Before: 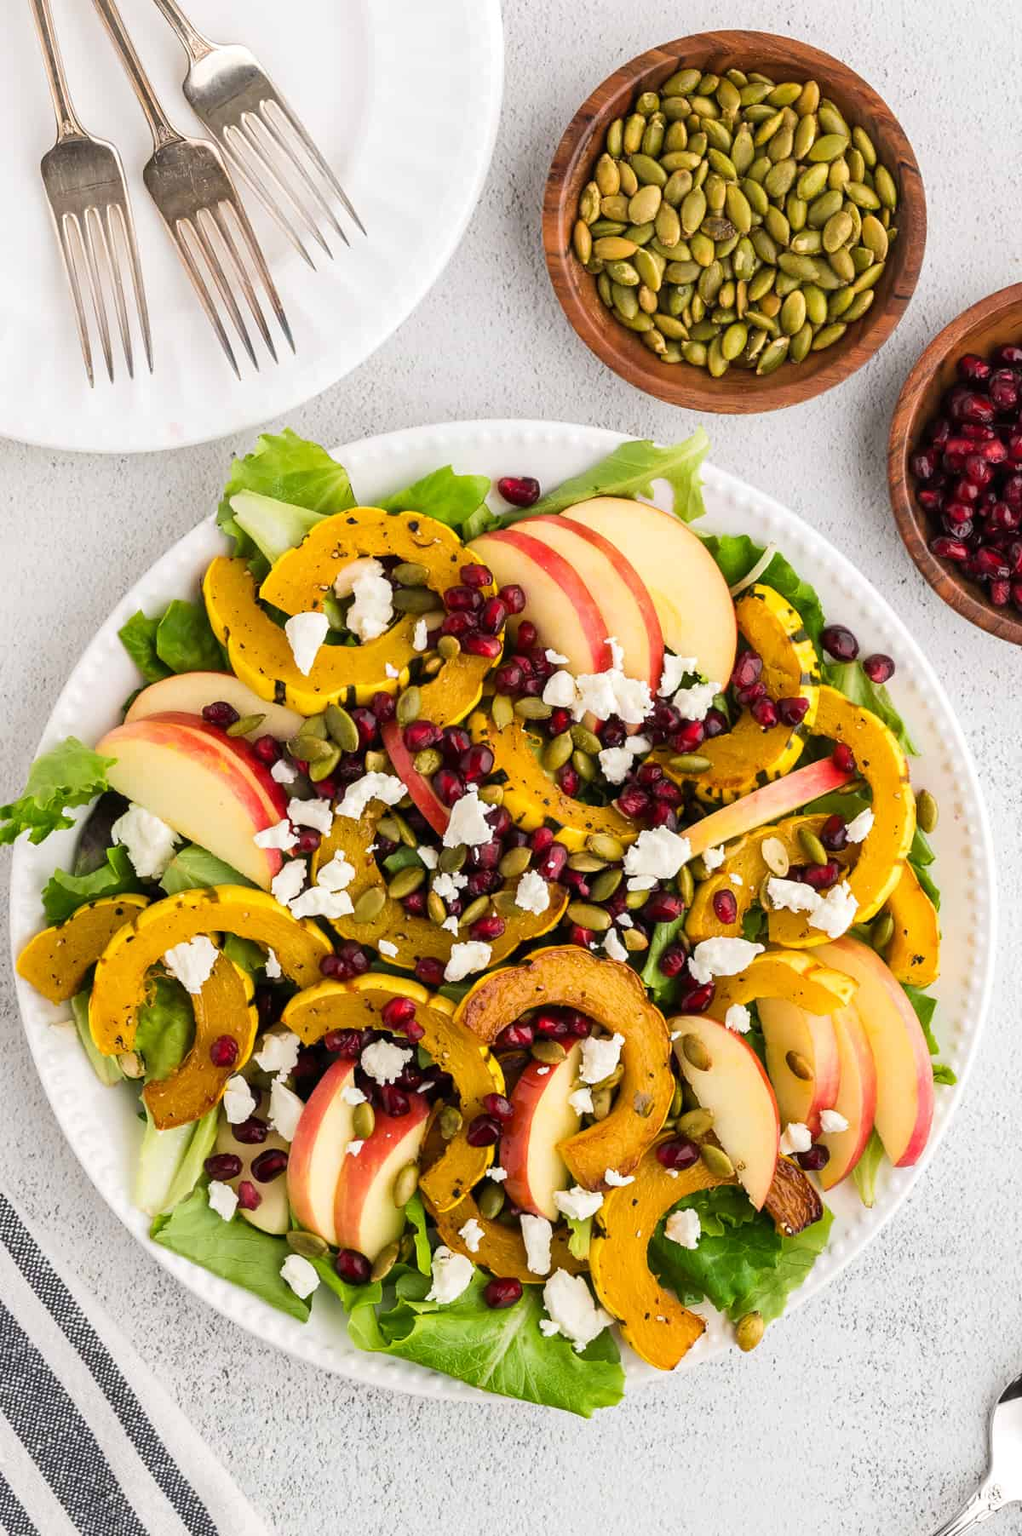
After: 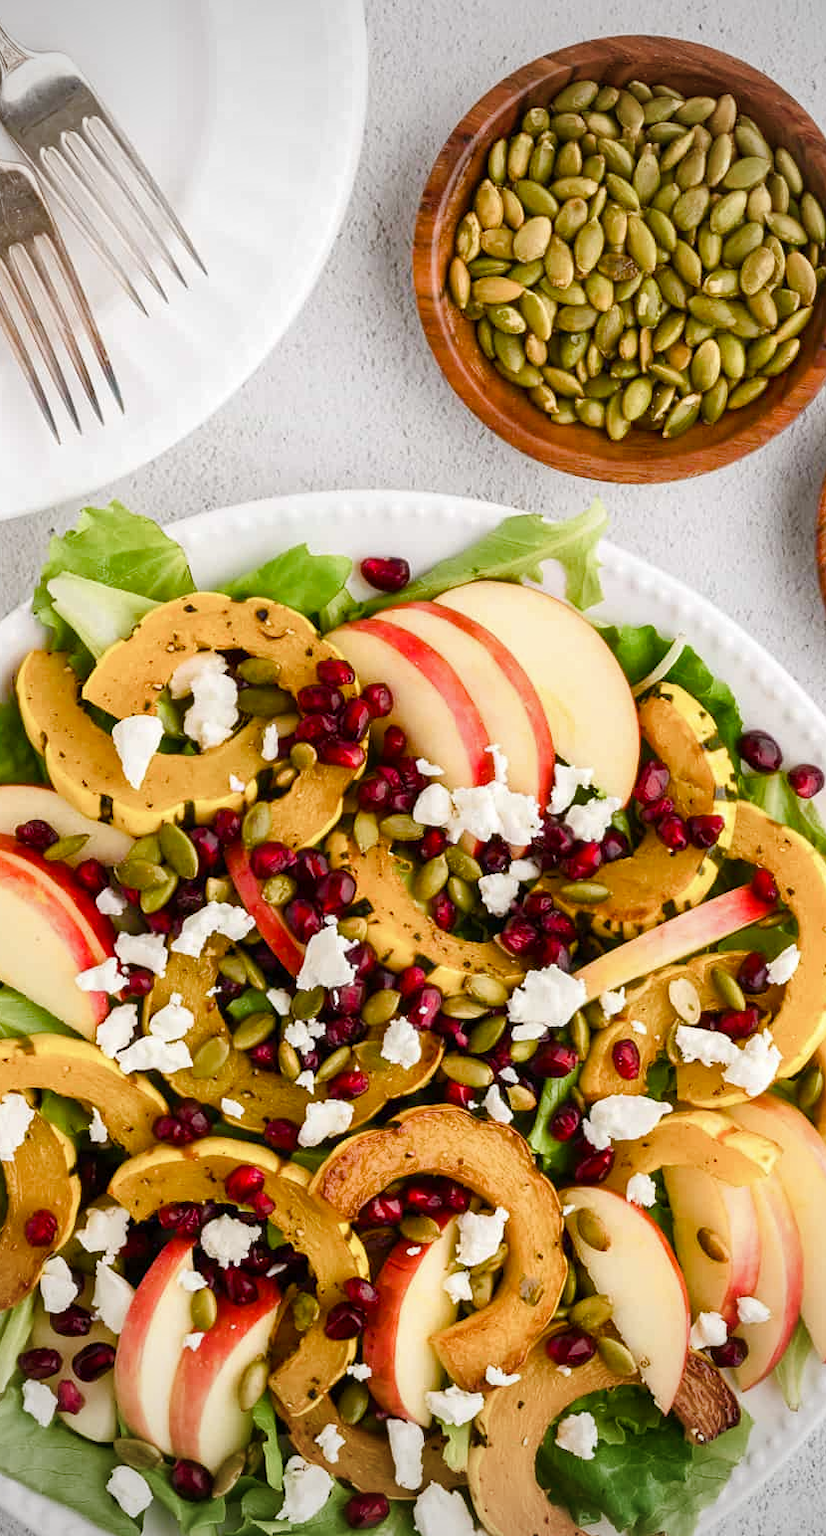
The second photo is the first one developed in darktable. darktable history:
vignetting: fall-off start 74.01%
color balance rgb: perceptual saturation grading › global saturation 0.317%, perceptual saturation grading › highlights -28.994%, perceptual saturation grading › mid-tones 29.579%, perceptual saturation grading › shadows 60.066%
crop: left 18.566%, right 12.17%, bottom 14.359%
